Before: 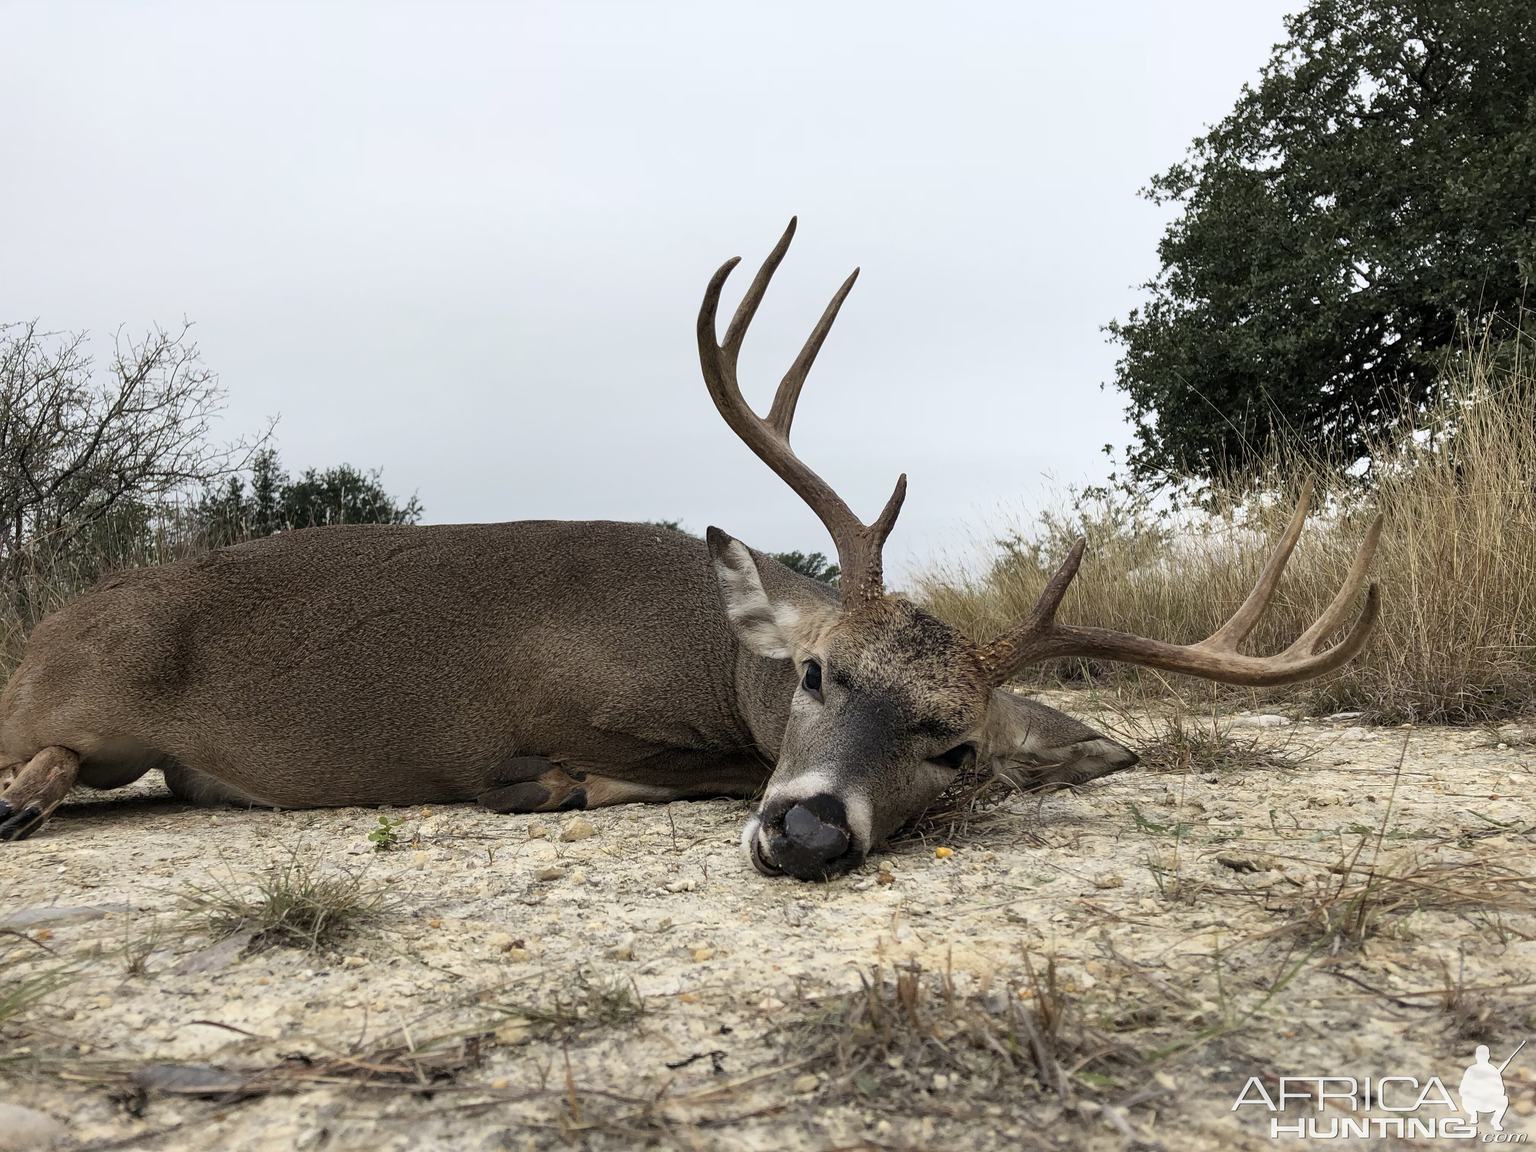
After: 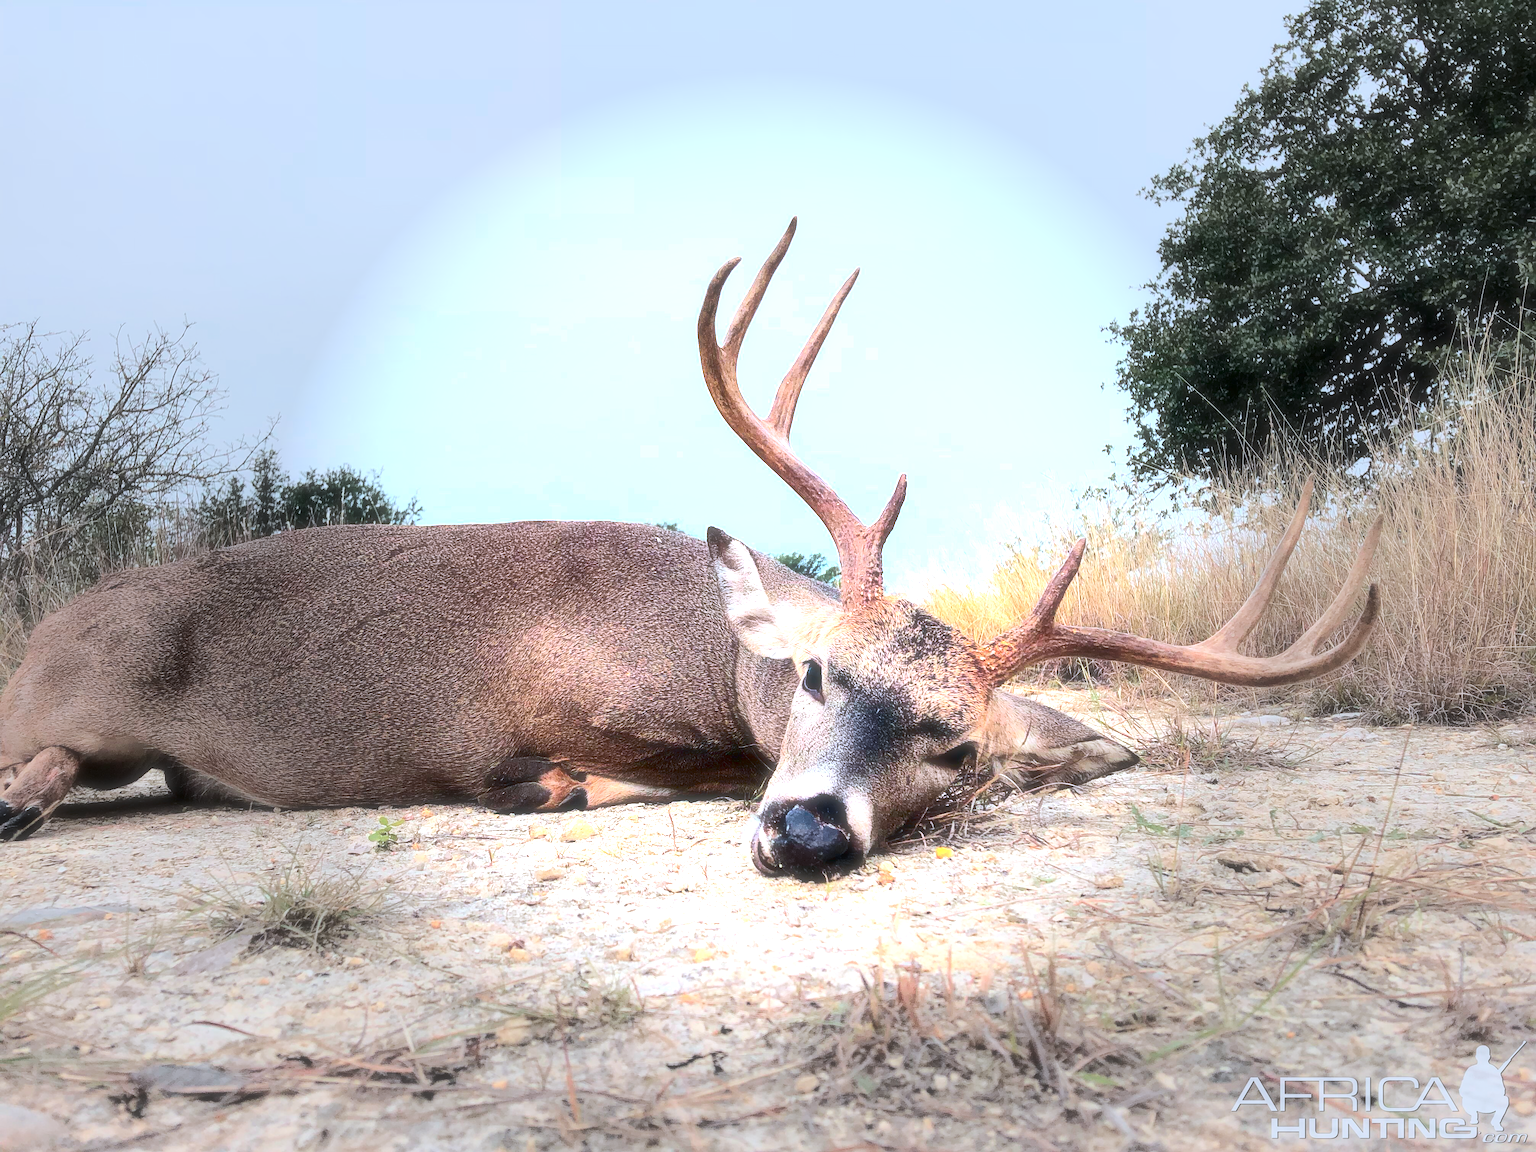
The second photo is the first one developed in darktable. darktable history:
color calibration: output R [1.422, -0.35, -0.252, 0], output G [-0.238, 1.259, -0.084, 0], output B [-0.081, -0.196, 1.58, 0], output brightness [0.49, 0.671, -0.57, 0], illuminant same as pipeline (D50), adaptation none (bypass), saturation algorithm version 1 (2020)
sharpen: amount 0.2
contrast brightness saturation: contrast 0.32, brightness -0.08, saturation 0.17
exposure: black level correction 0, exposure 1.5 EV, compensate highlight preservation false
soften: size 19.52%, mix 20.32%
haze removal: compatibility mode true, adaptive false
vignetting: fall-off start 31.28%, fall-off radius 34.64%, brightness -0.575
